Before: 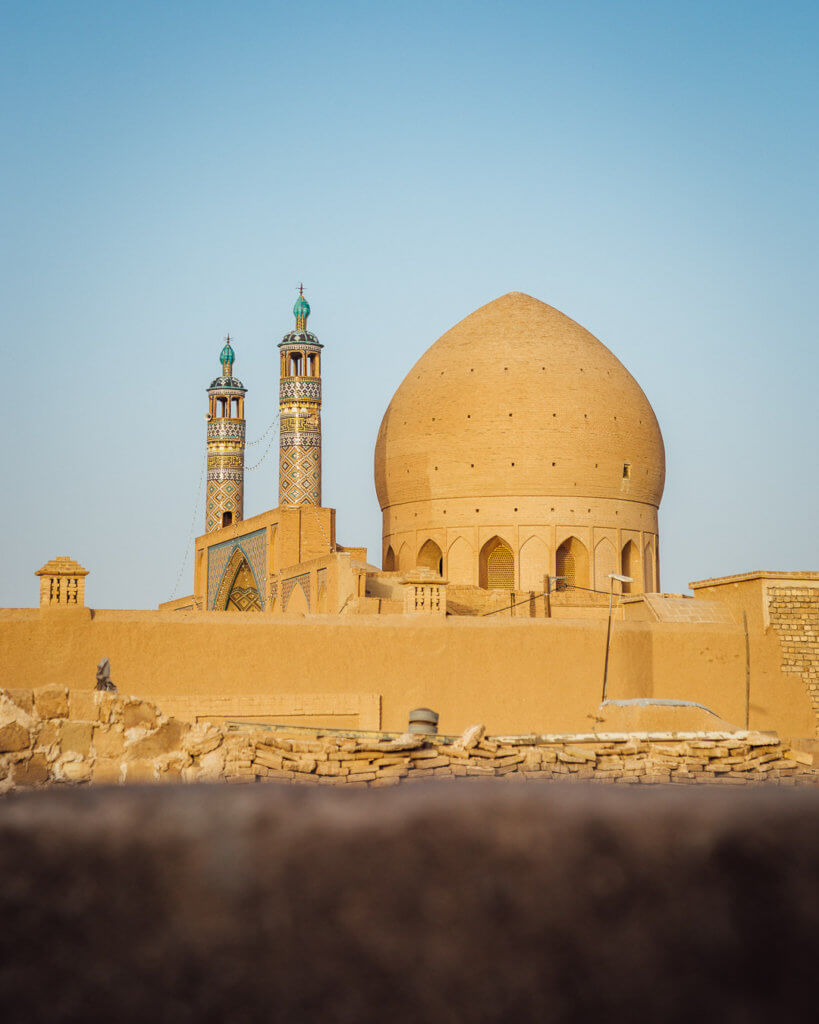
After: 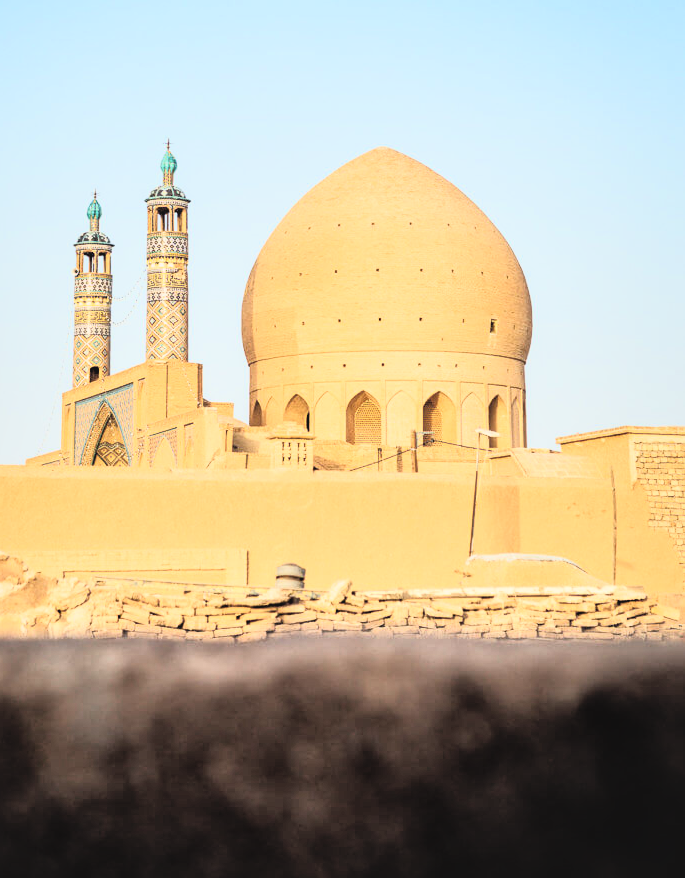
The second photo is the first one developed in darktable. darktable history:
color zones: curves: ch0 [(0, 0.5) (0.143, 0.5) (0.286, 0.5) (0.429, 0.5) (0.571, 0.5) (0.714, 0.476) (0.857, 0.5) (1, 0.5)]; ch2 [(0, 0.5) (0.143, 0.5) (0.286, 0.5) (0.429, 0.5) (0.571, 0.5) (0.714, 0.487) (0.857, 0.5) (1, 0.5)]
crop: left 16.315%, top 14.246%
tone curve: curves: ch0 [(0, 0.052) (0.207, 0.35) (0.392, 0.592) (0.54, 0.803) (0.725, 0.922) (0.99, 0.974)], color space Lab, independent channels, preserve colors none
local contrast: mode bilateral grid, contrast 20, coarseness 50, detail 144%, midtone range 0.2
filmic rgb: black relative exposure -7.75 EV, white relative exposure 4.4 EV, threshold 3 EV, hardness 3.76, latitude 50%, contrast 1.1, color science v5 (2021), contrast in shadows safe, contrast in highlights safe, enable highlight reconstruction true
